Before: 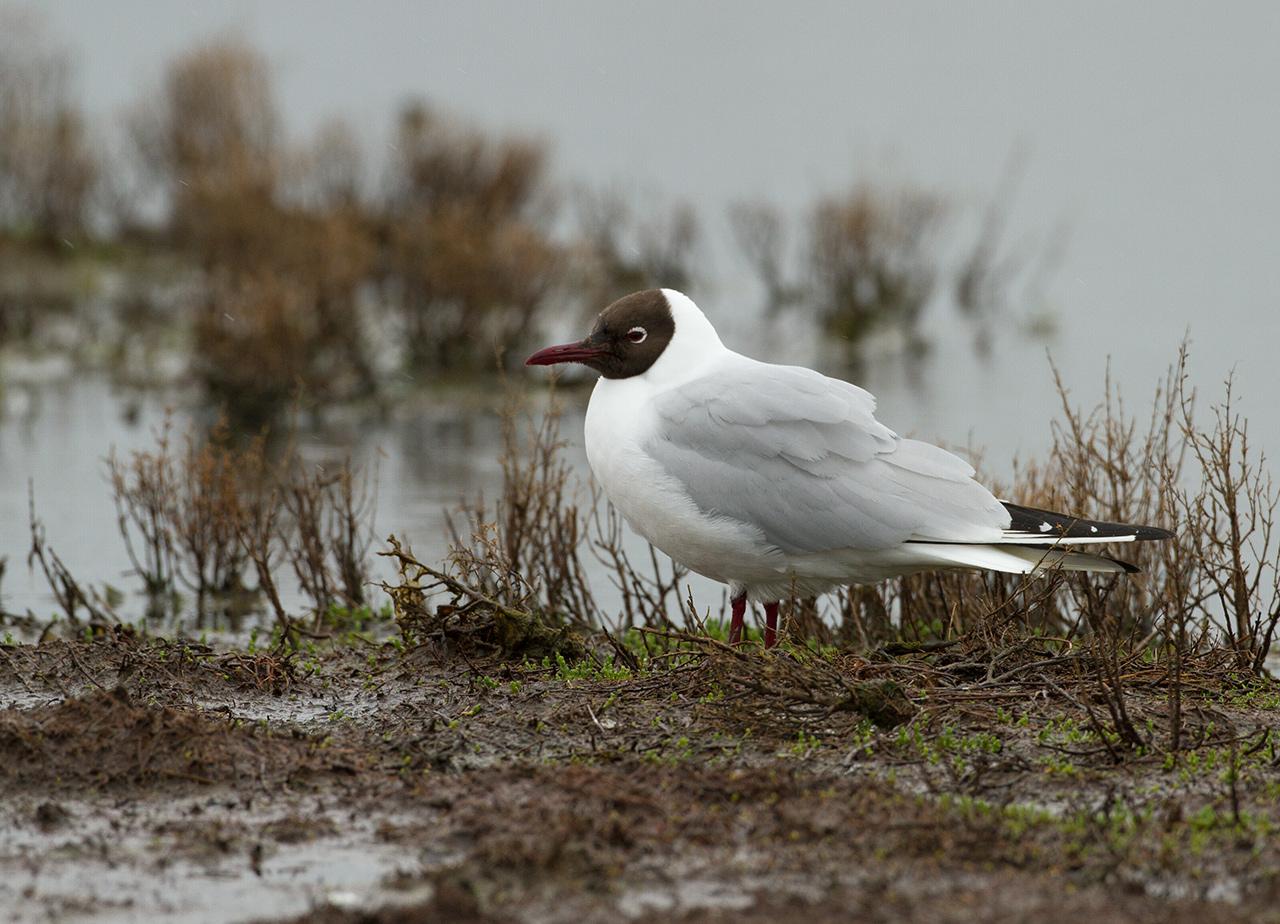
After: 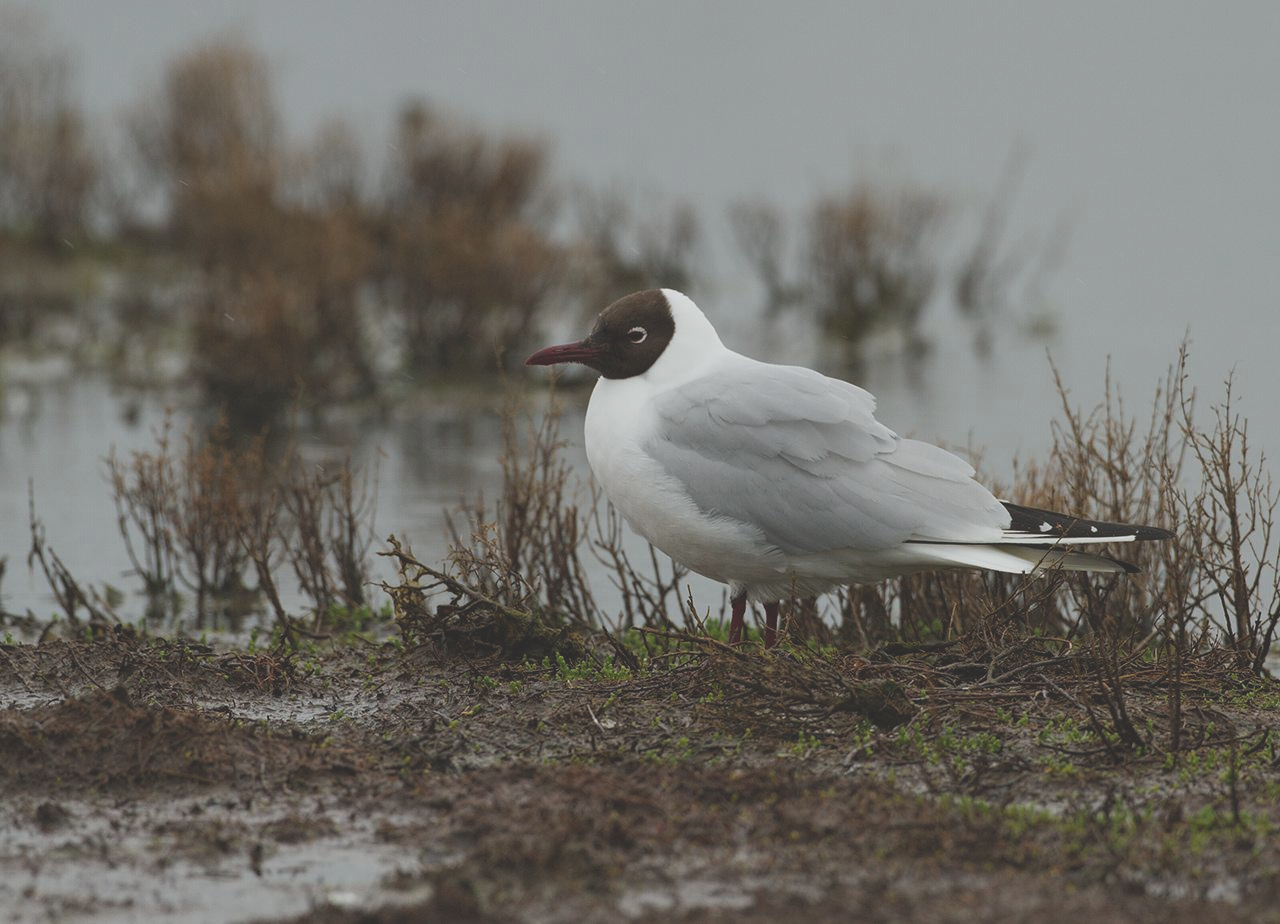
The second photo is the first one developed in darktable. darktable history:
exposure: black level correction -0.036, exposure -0.497 EV, compensate highlight preservation false
